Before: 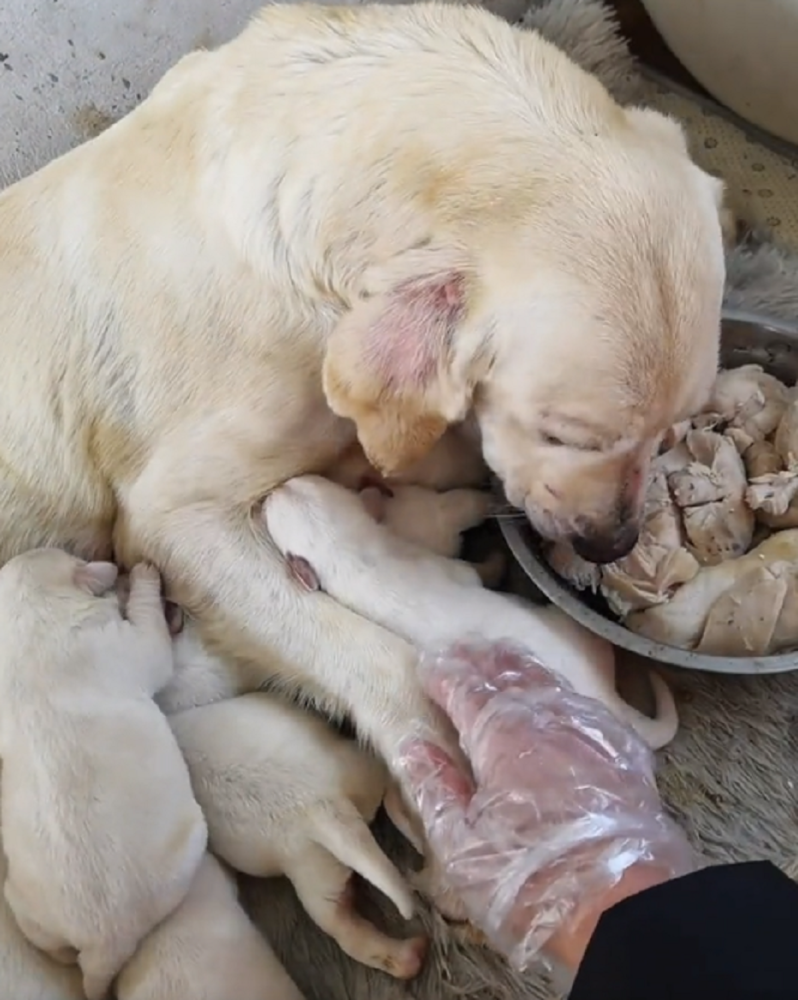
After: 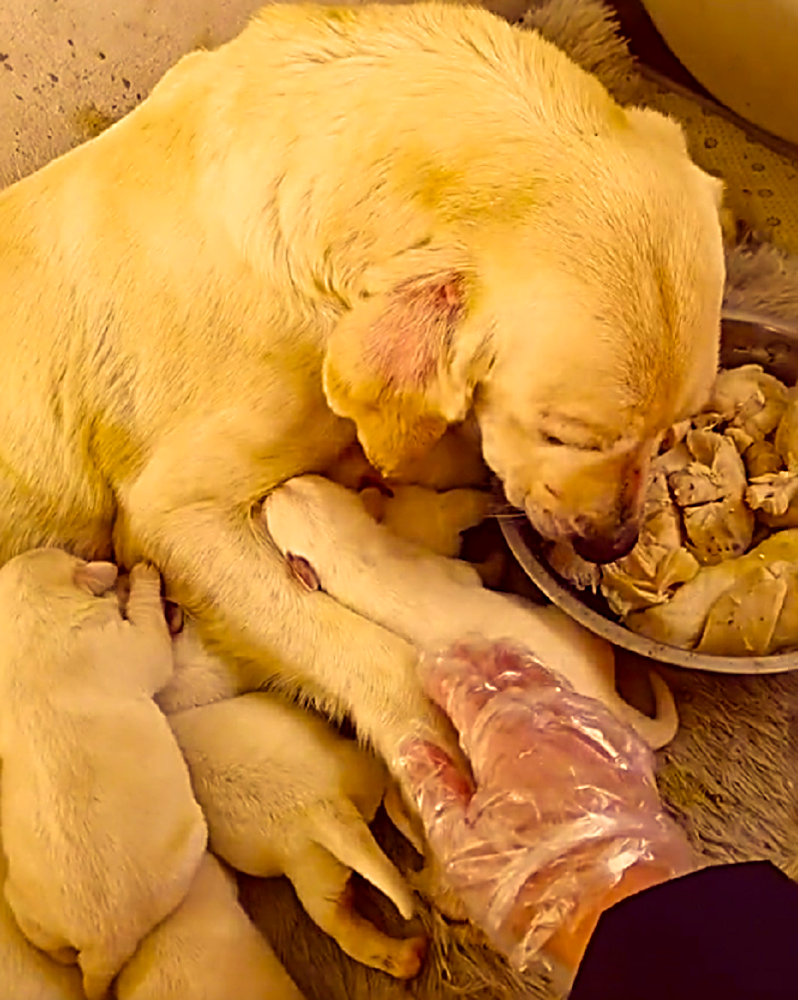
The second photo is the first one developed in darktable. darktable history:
sharpen: radius 3.69, amount 0.928
velvia: strength 51%, mid-tones bias 0.51
color correction: highlights a* 10.12, highlights b* 39.04, shadows a* 14.62, shadows b* 3.37
